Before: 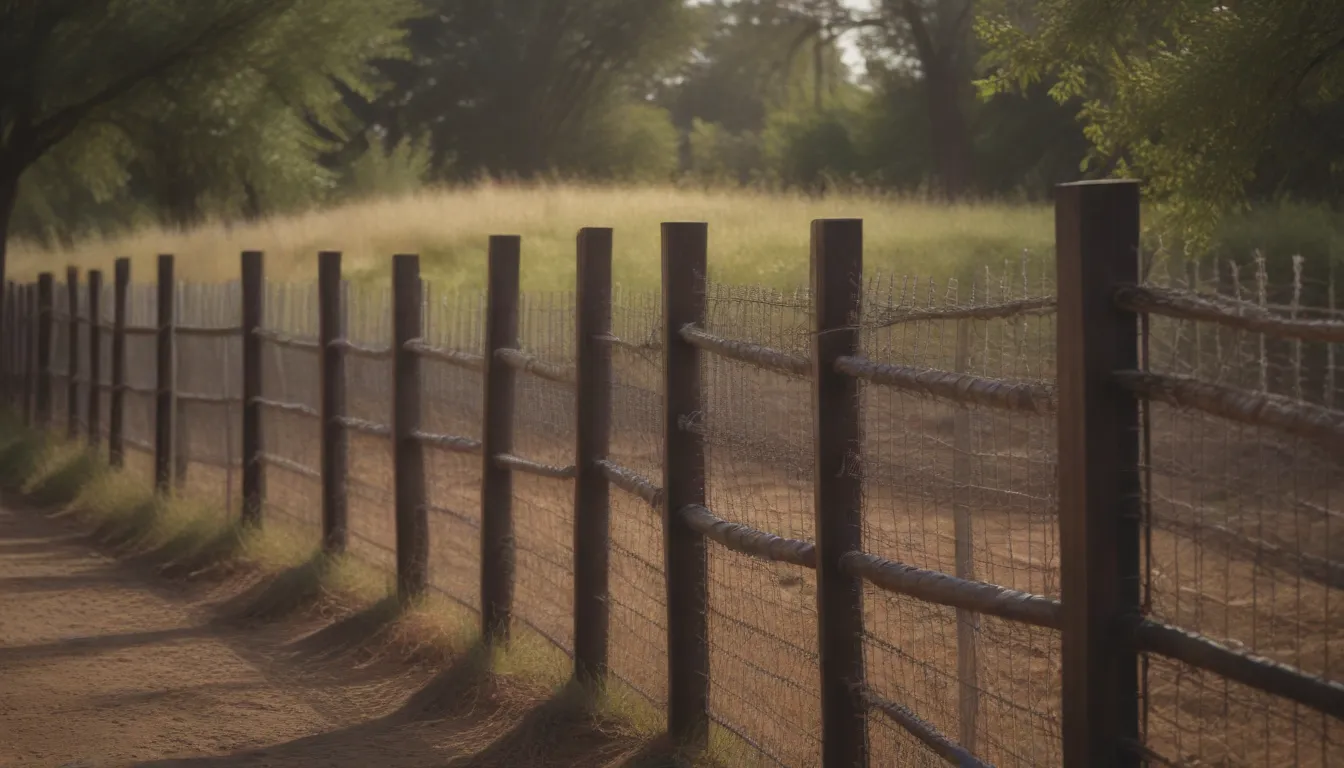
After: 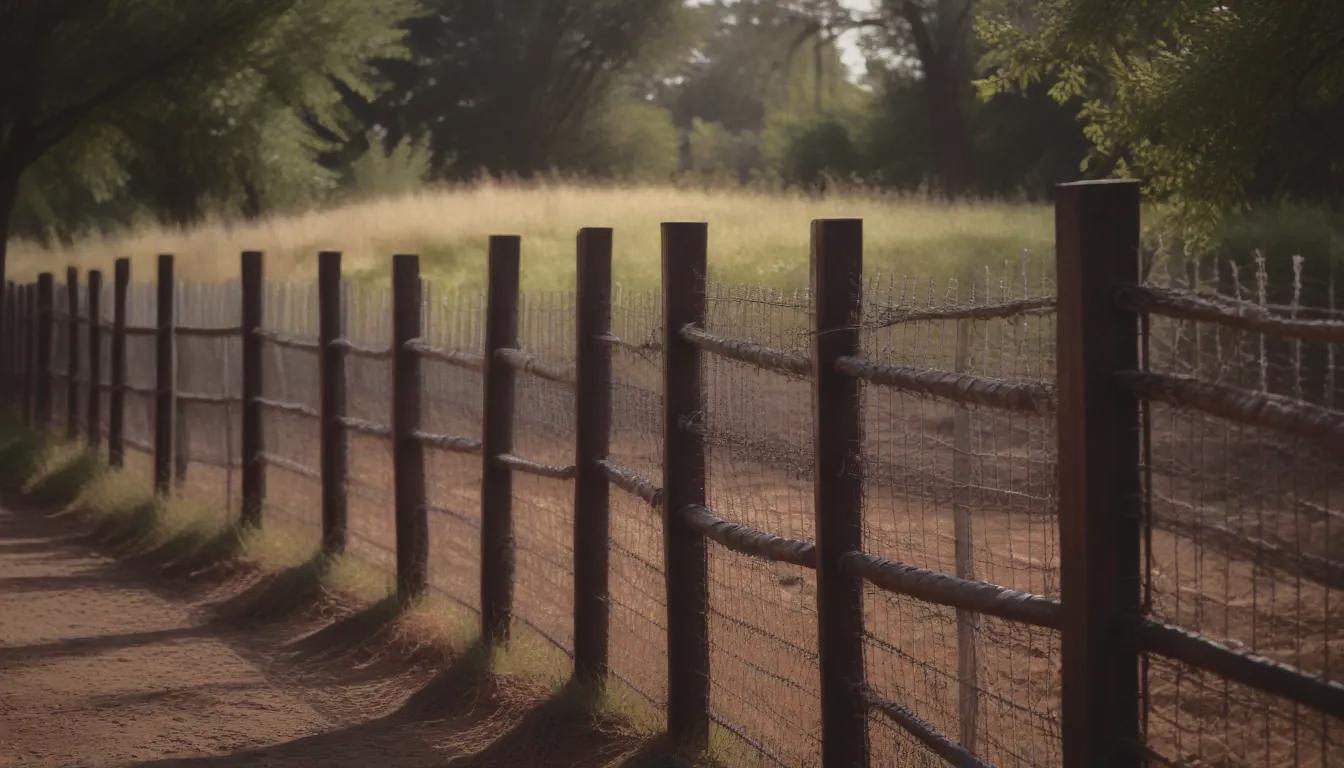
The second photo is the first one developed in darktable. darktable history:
white balance: red 1, blue 1
tone curve: curves: ch0 [(0, 0.032) (0.094, 0.08) (0.265, 0.208) (0.41, 0.417) (0.498, 0.496) (0.638, 0.673) (0.819, 0.841) (0.96, 0.899)]; ch1 [(0, 0) (0.161, 0.092) (0.37, 0.302) (0.417, 0.434) (0.495, 0.498) (0.576, 0.589) (0.725, 0.765) (1, 1)]; ch2 [(0, 0) (0.352, 0.403) (0.45, 0.469) (0.521, 0.515) (0.59, 0.579) (1, 1)], color space Lab, independent channels, preserve colors none
